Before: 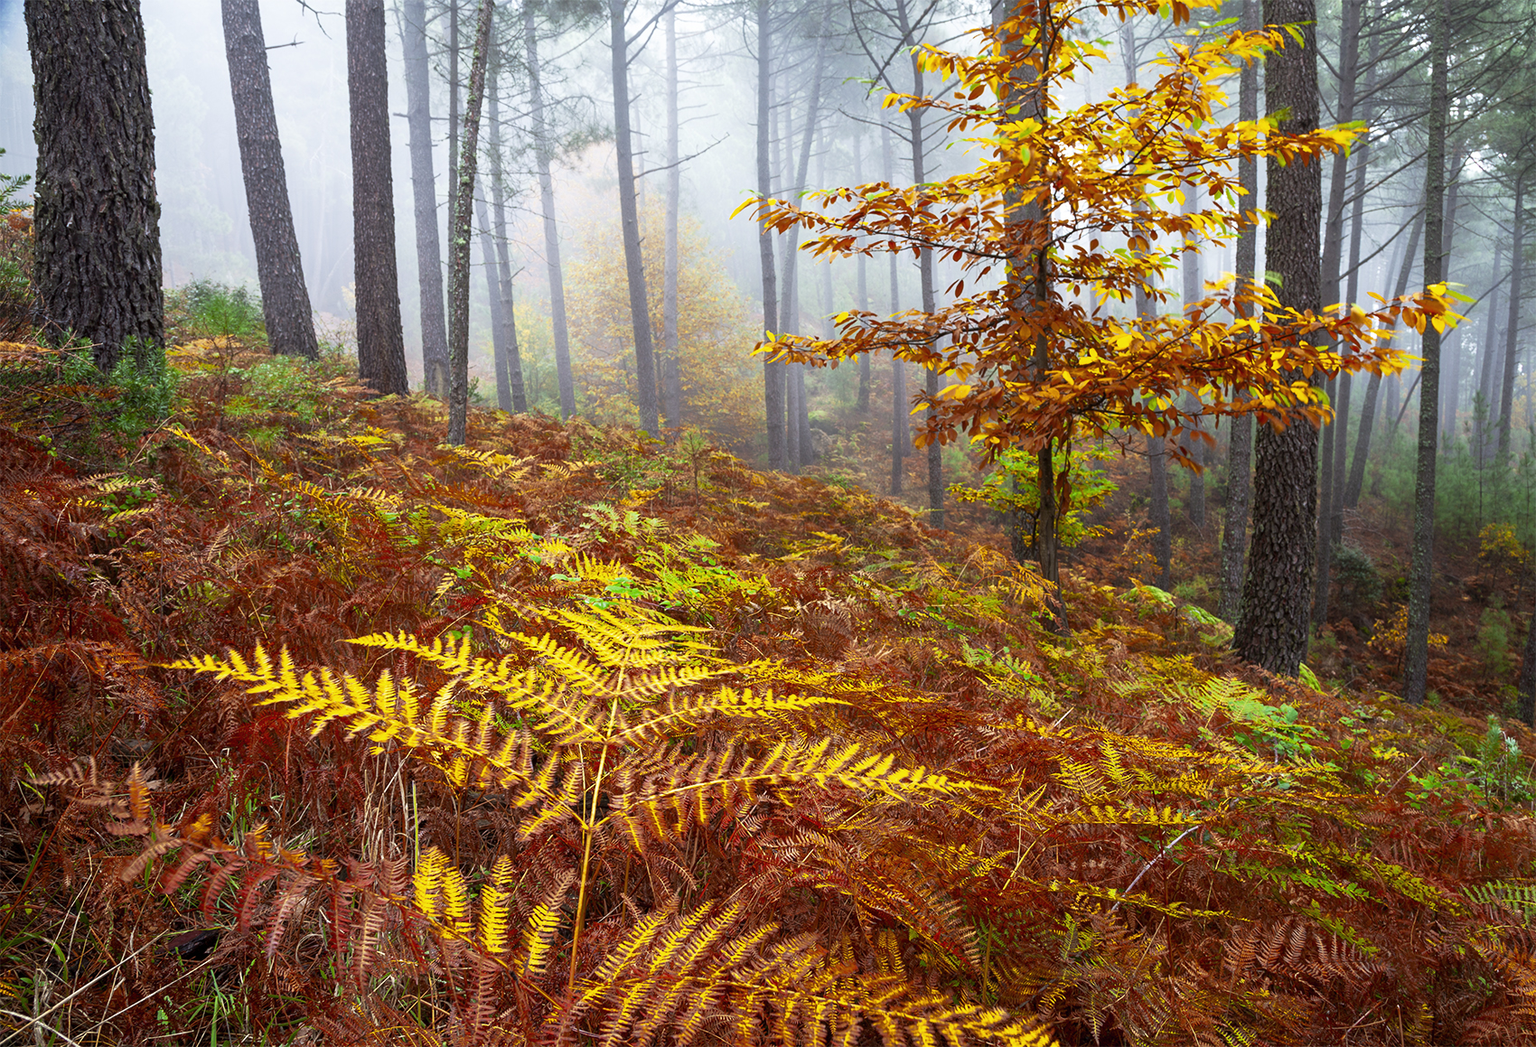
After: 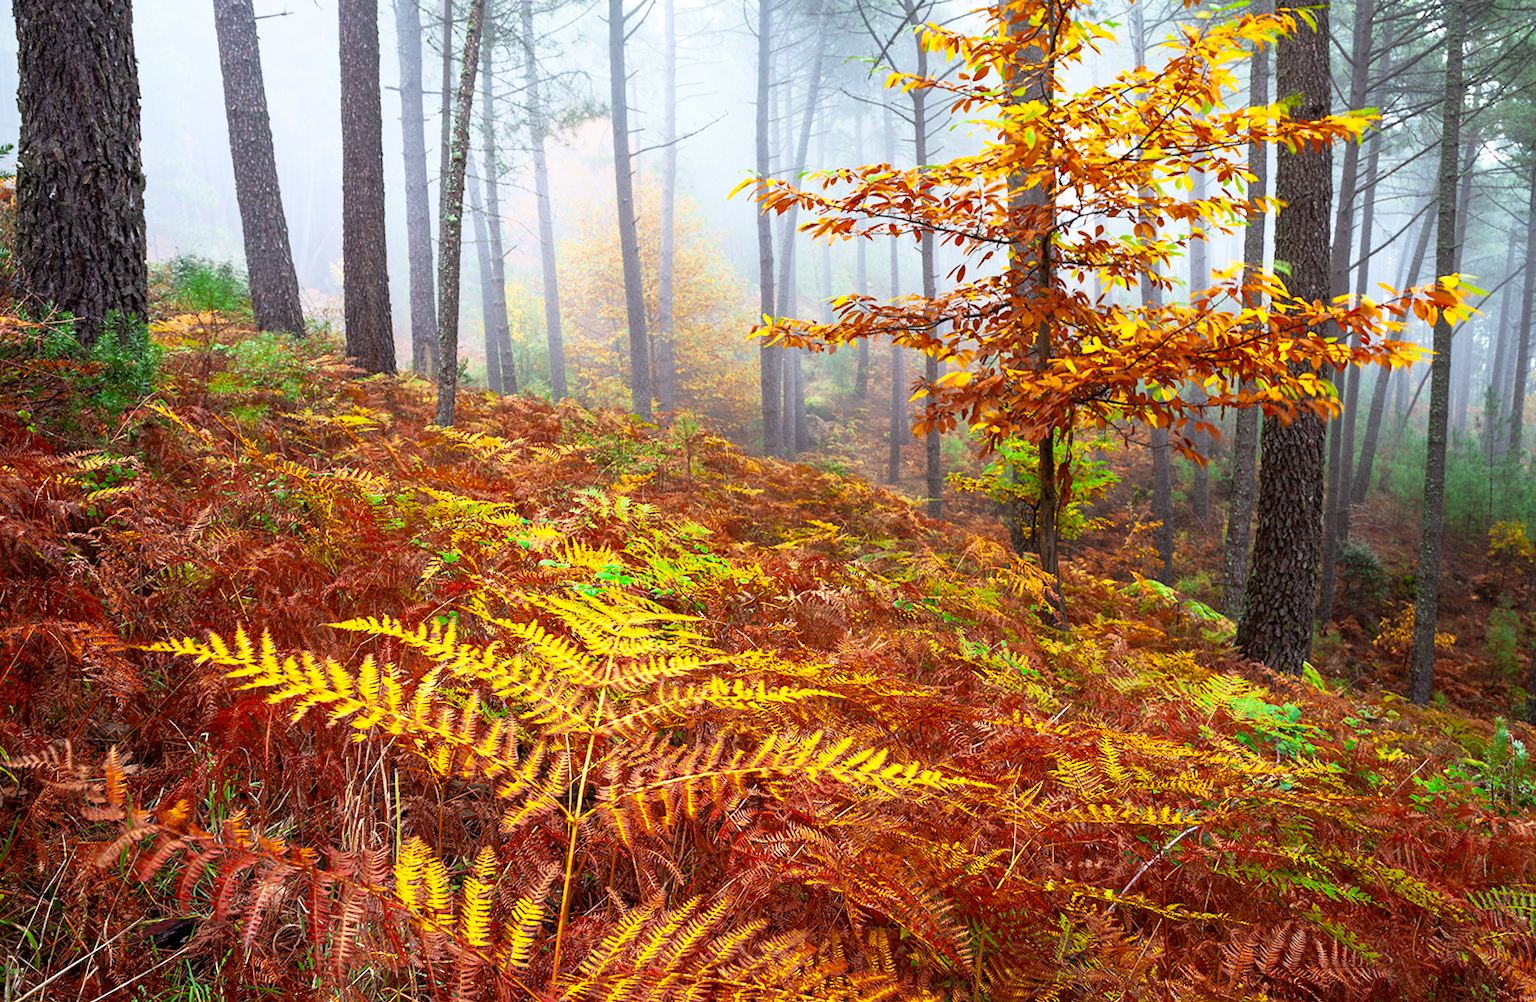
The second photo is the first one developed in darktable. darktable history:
rotate and perspective: rotation 0.8°, automatic cropping off
crop: left 1.964%, top 3.251%, right 1.122%, bottom 4.933%
base curve: curves: ch0 [(0, 0) (0.666, 0.806) (1, 1)]
